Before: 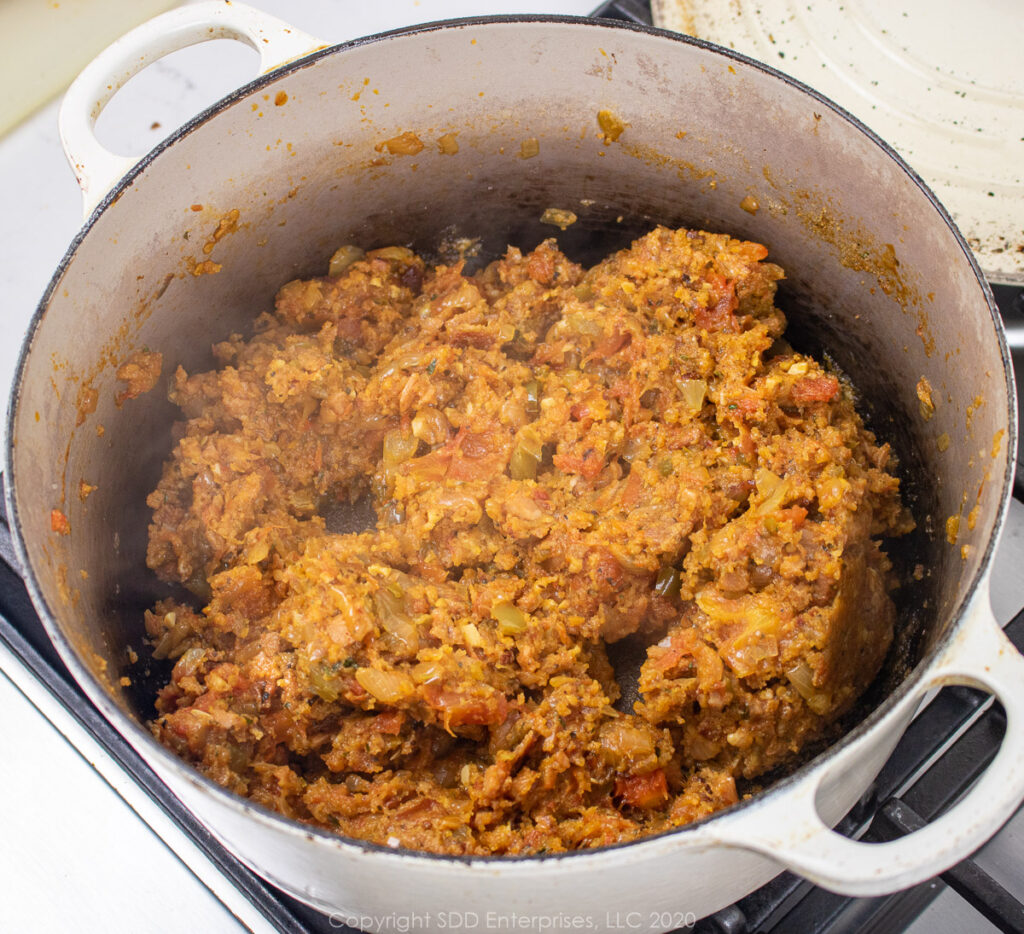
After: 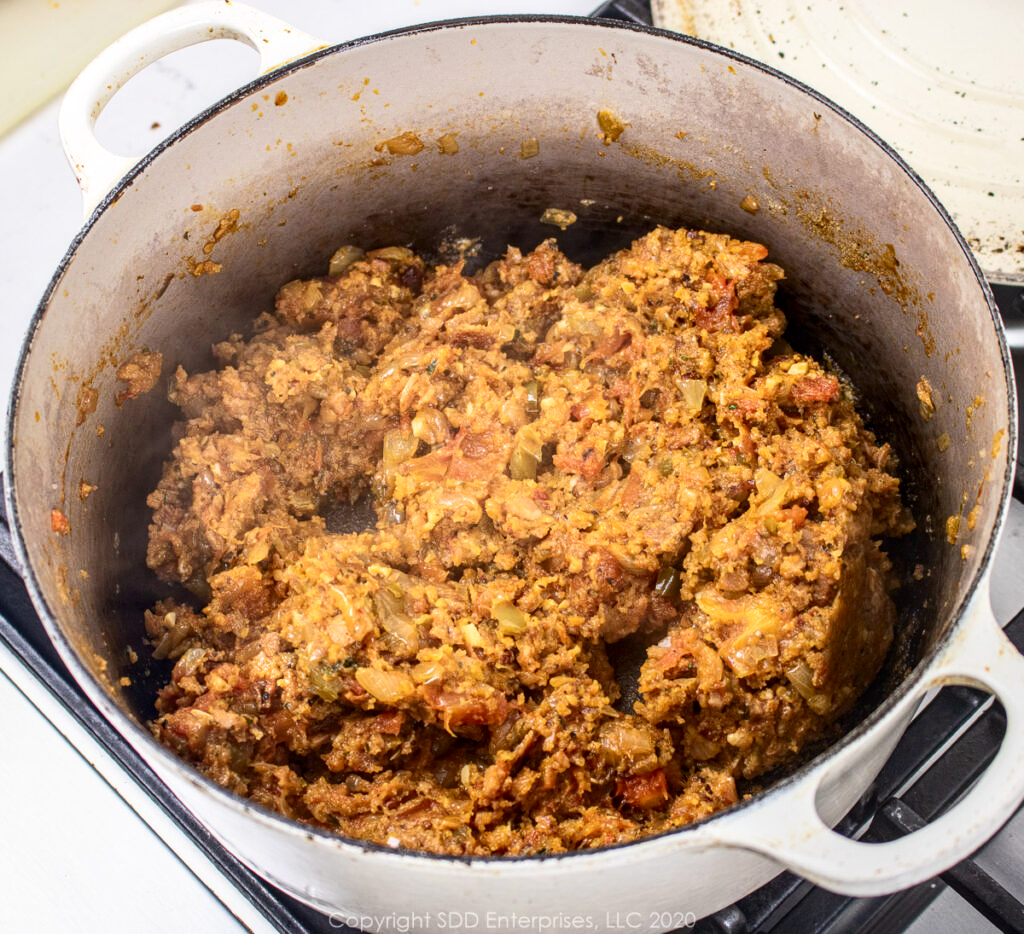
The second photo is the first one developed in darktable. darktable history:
contrast brightness saturation: contrast 0.22
local contrast: on, module defaults
